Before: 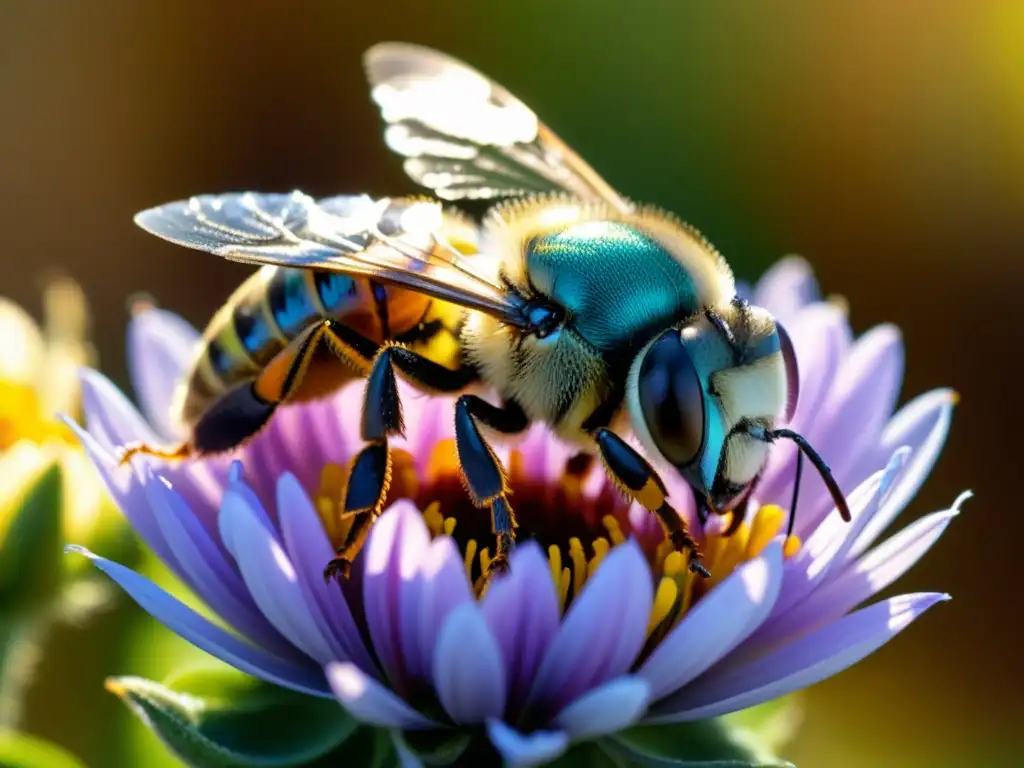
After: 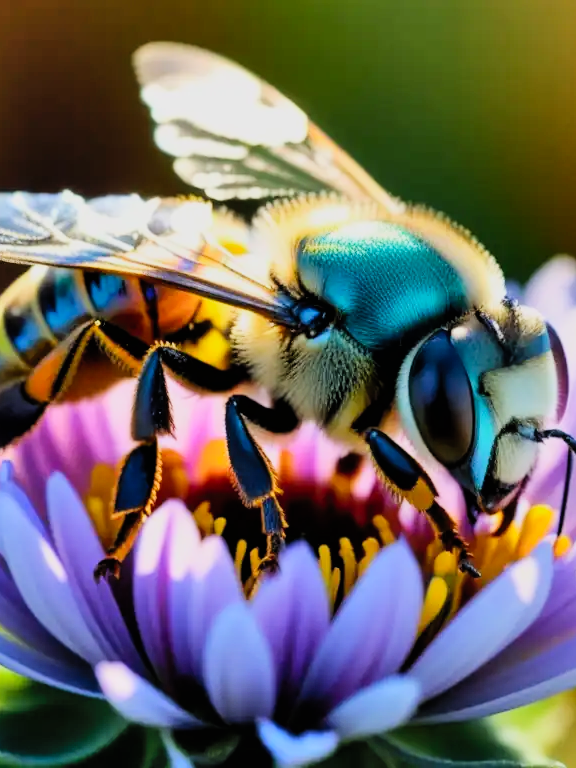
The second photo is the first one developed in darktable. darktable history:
crop and rotate: left 22.516%, right 21.234%
contrast brightness saturation: contrast 0.2, brightness 0.16, saturation 0.22
filmic rgb: black relative exposure -7.65 EV, white relative exposure 4.56 EV, hardness 3.61
shadows and highlights: shadows 60, soften with gaussian
